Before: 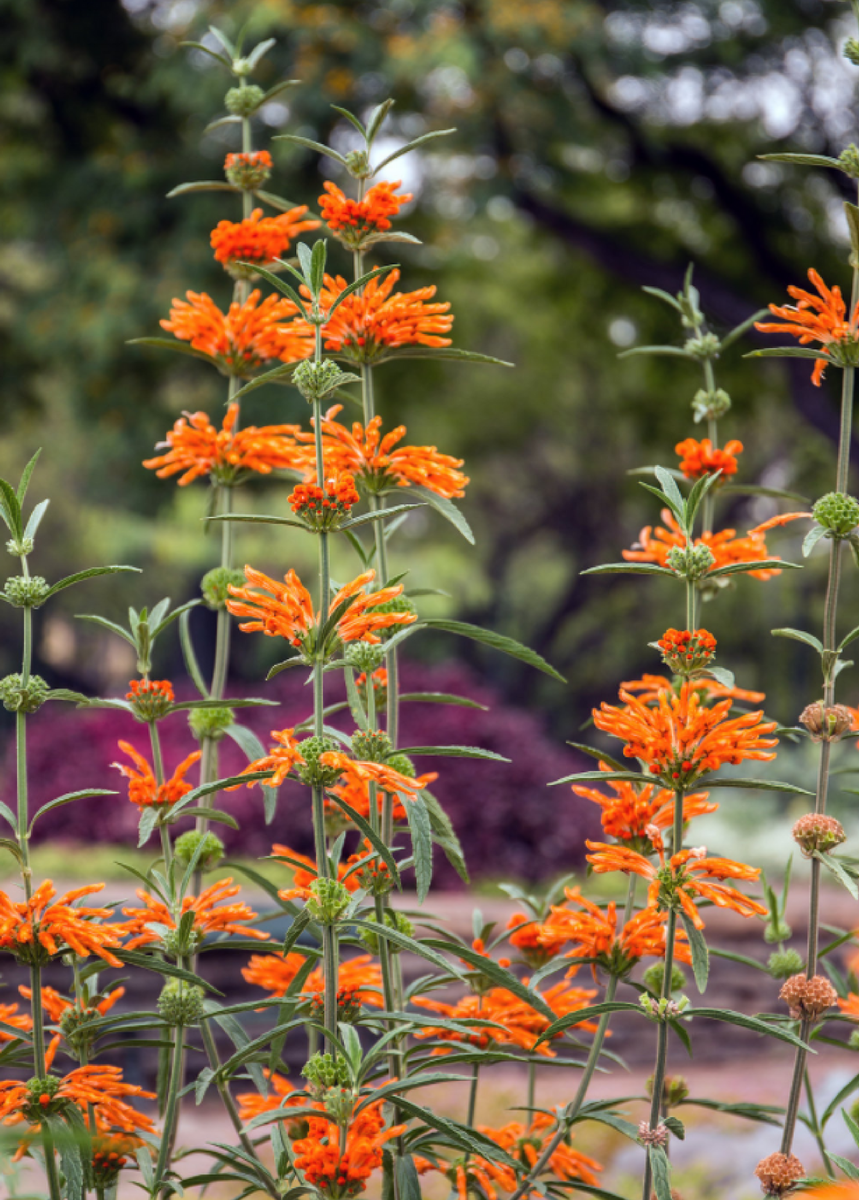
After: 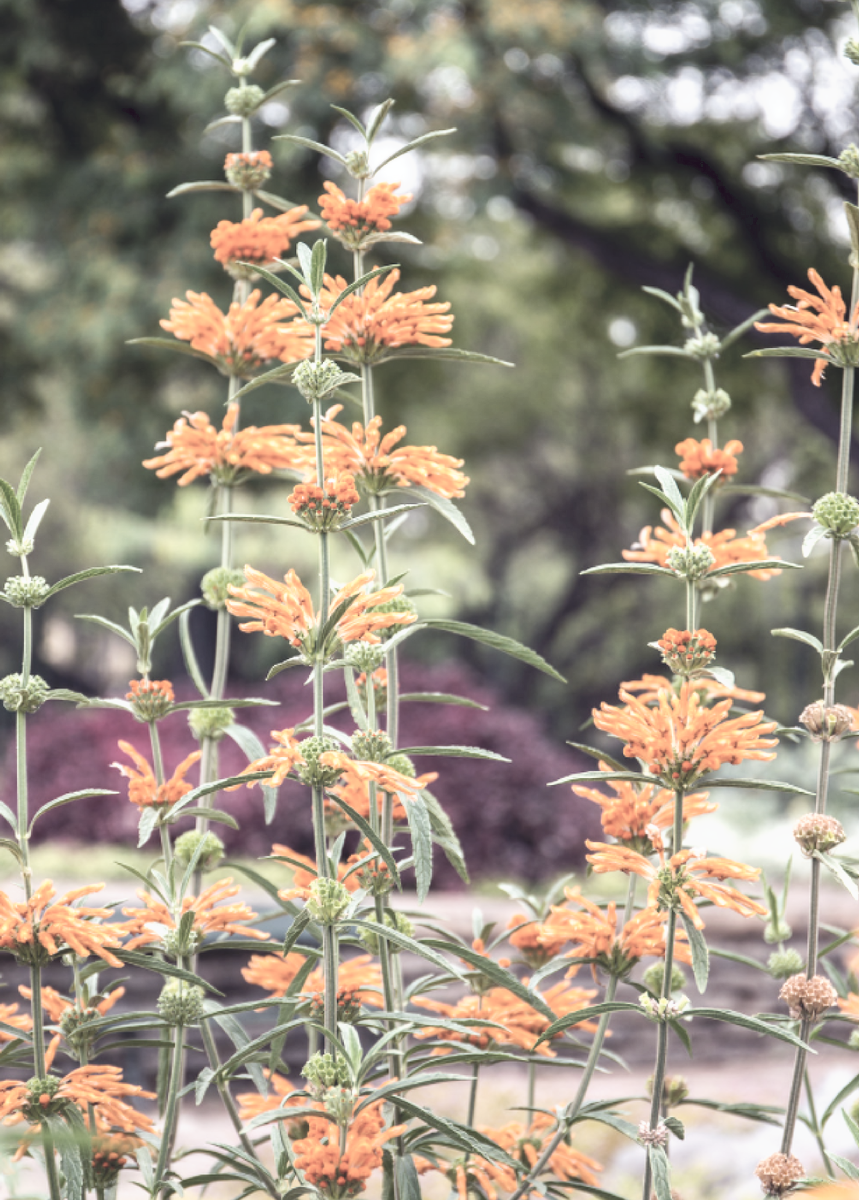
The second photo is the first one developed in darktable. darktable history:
color correction: saturation 0.5
tone curve: curves: ch0 [(0, 0) (0.003, 0.115) (0.011, 0.133) (0.025, 0.157) (0.044, 0.182) (0.069, 0.209) (0.1, 0.239) (0.136, 0.279) (0.177, 0.326) (0.224, 0.379) (0.277, 0.436) (0.335, 0.507) (0.399, 0.587) (0.468, 0.671) (0.543, 0.75) (0.623, 0.837) (0.709, 0.916) (0.801, 0.978) (0.898, 0.985) (1, 1)], preserve colors none
color zones: curves: ch1 [(0, 0.469) (0.001, 0.469) (0.12, 0.446) (0.248, 0.469) (0.5, 0.5) (0.748, 0.5) (0.999, 0.469) (1, 0.469)]
